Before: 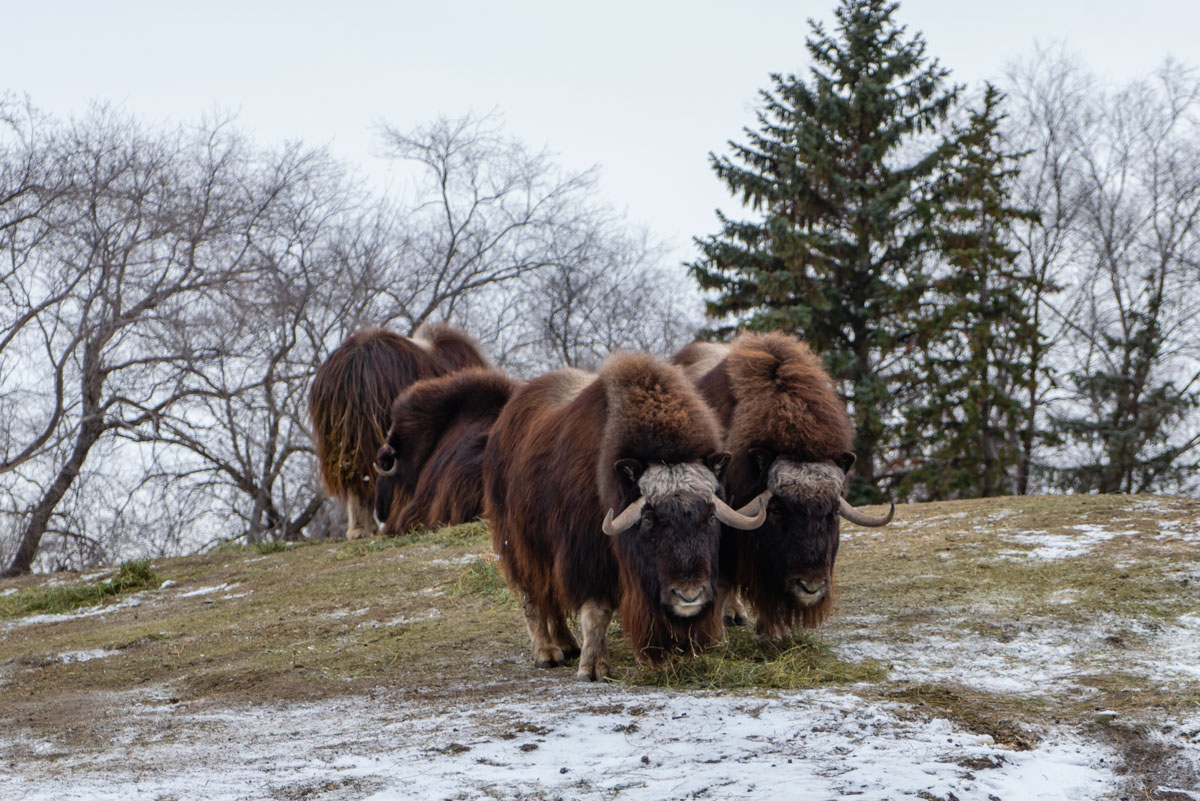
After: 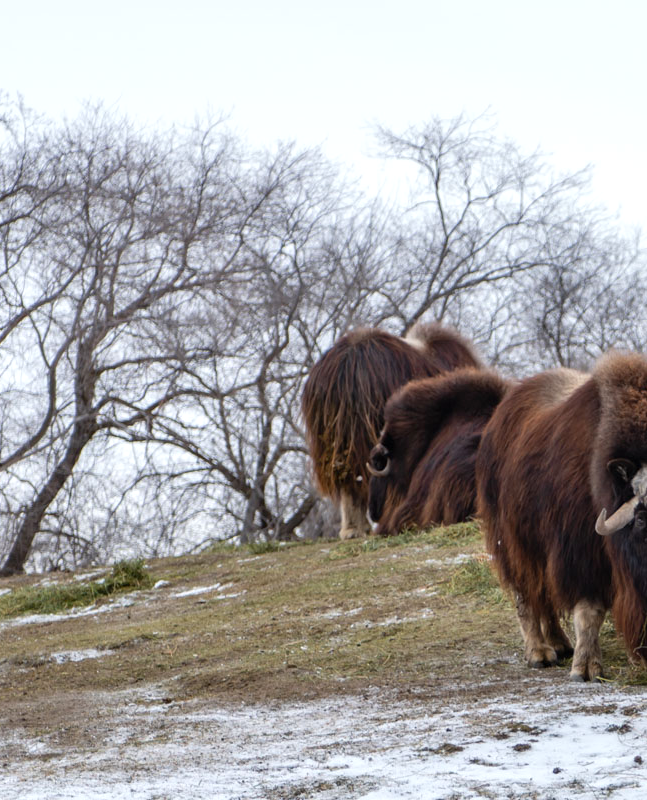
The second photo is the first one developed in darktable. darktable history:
crop: left 0.63%, right 45.434%, bottom 0.09%
exposure: exposure 0.258 EV, compensate highlight preservation false
